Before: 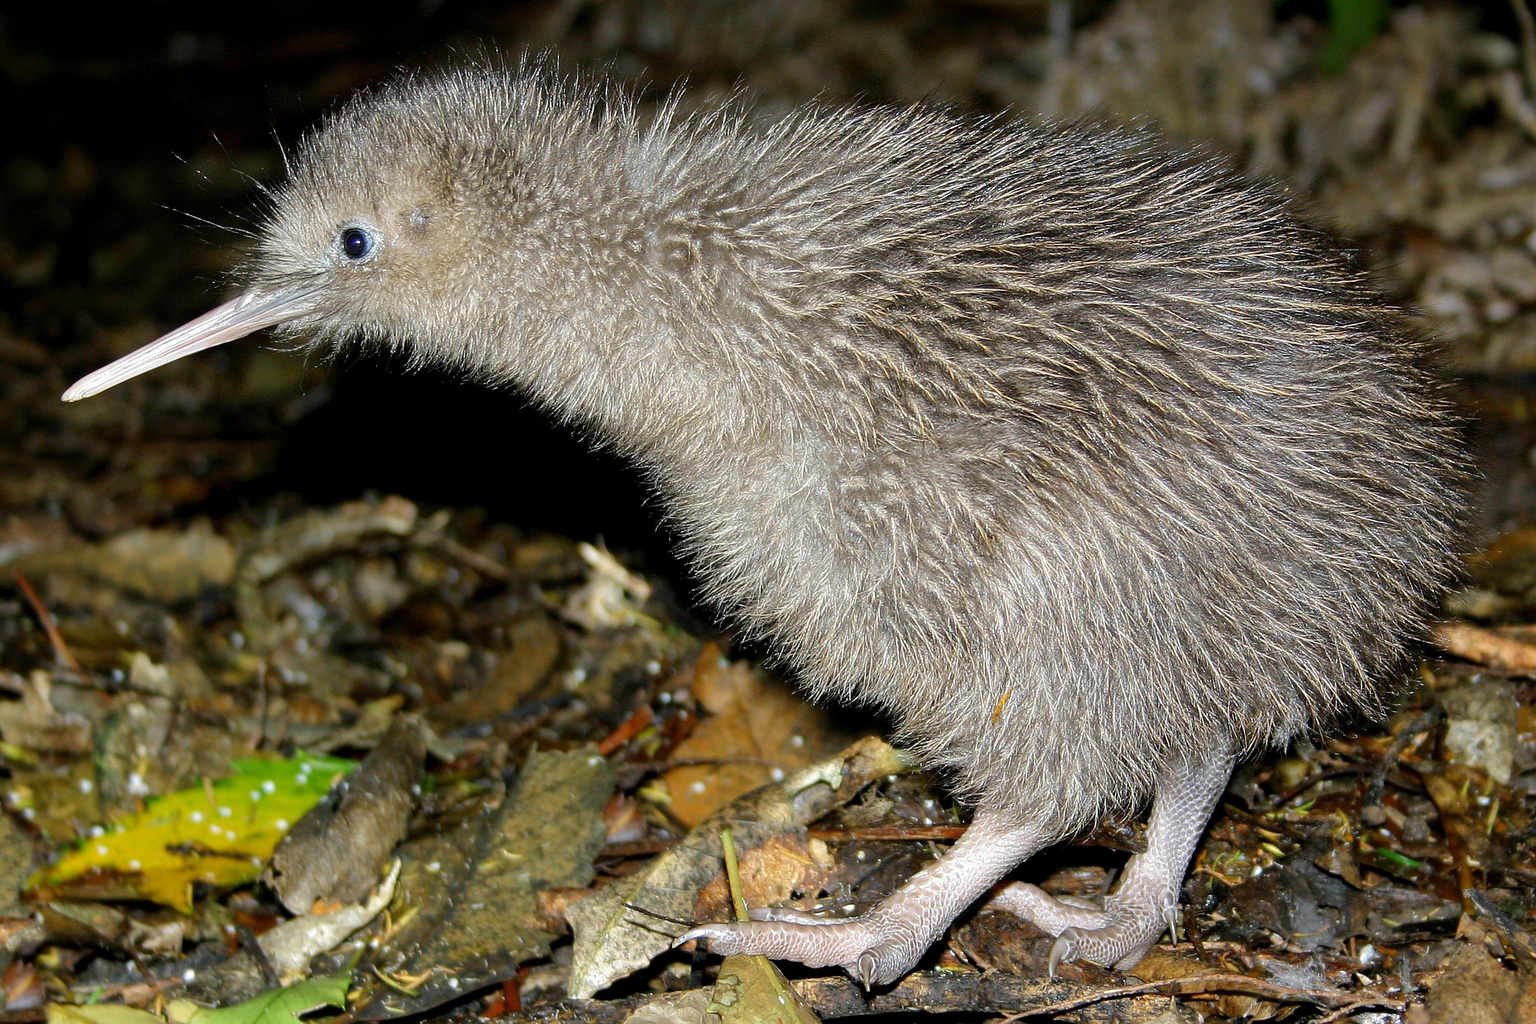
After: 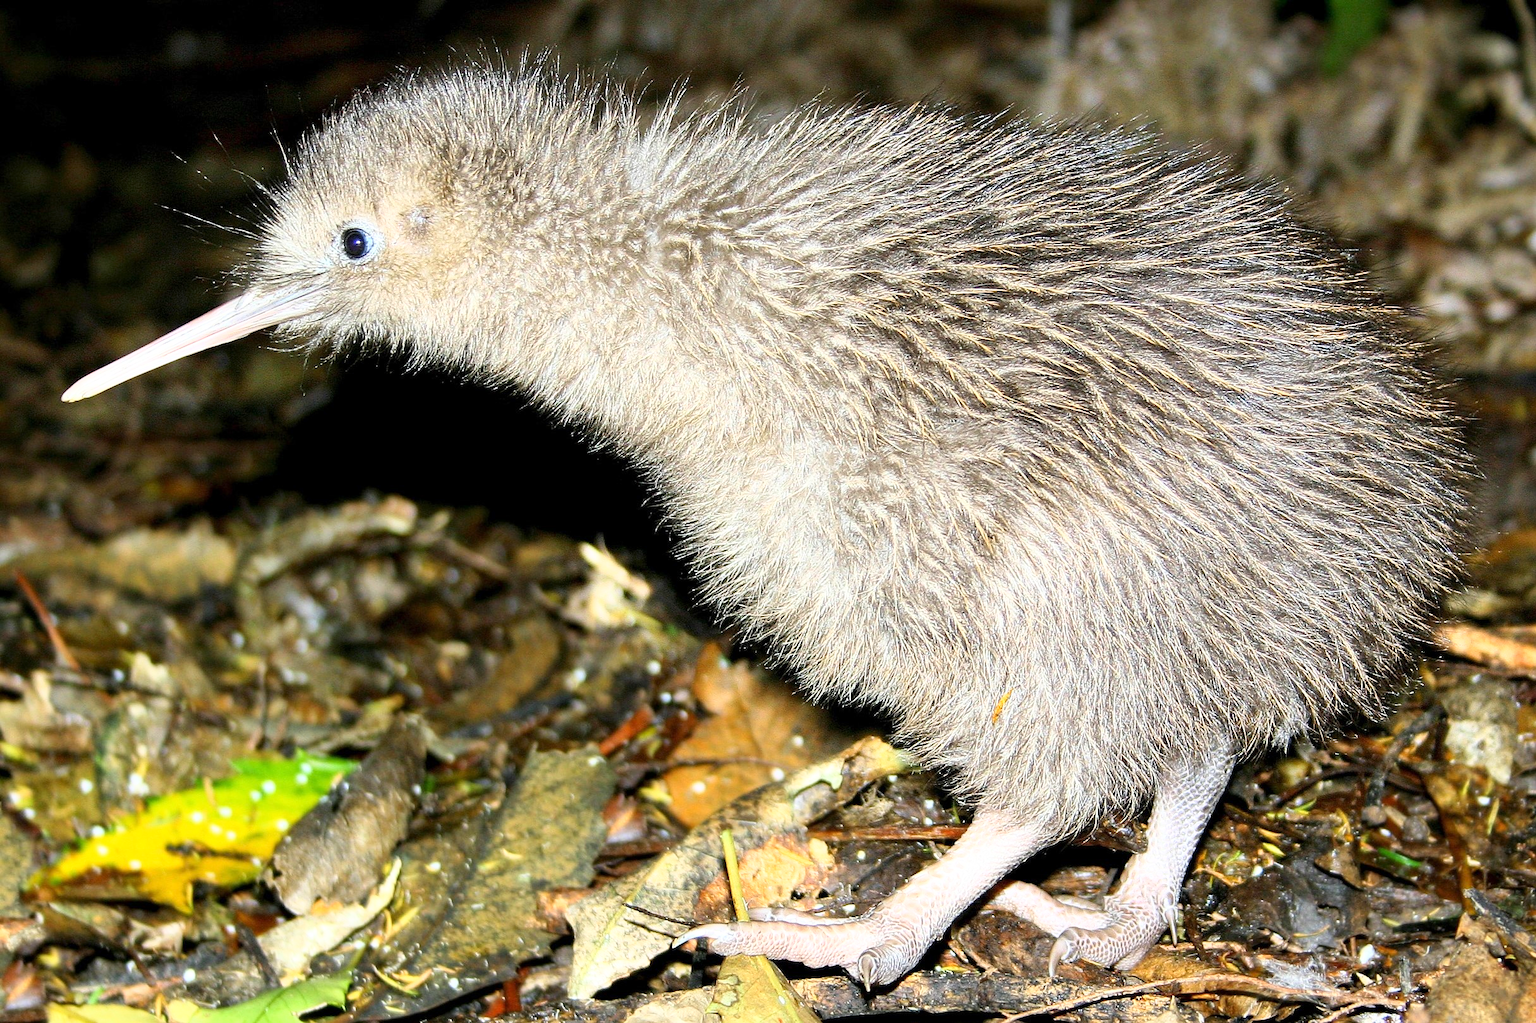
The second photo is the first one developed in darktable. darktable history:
base curve: curves: ch0 [(0, 0) (0.495, 0.917) (1, 1)]
